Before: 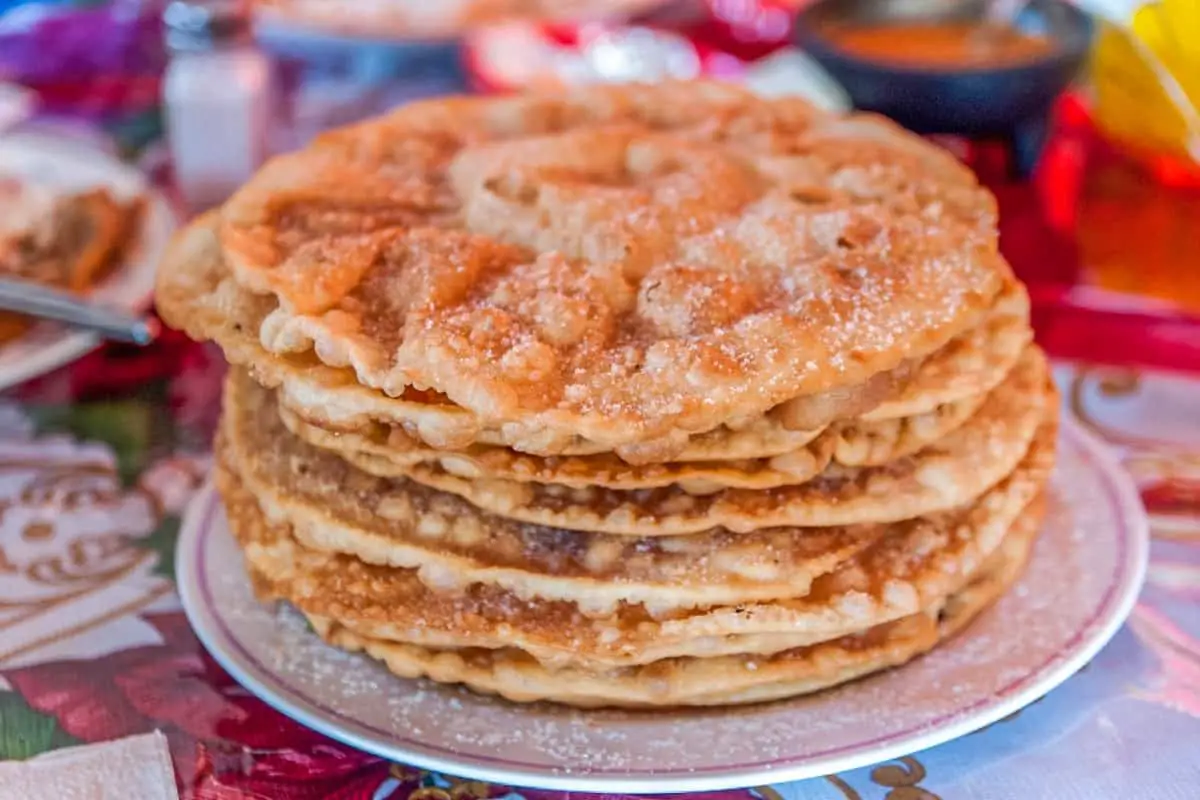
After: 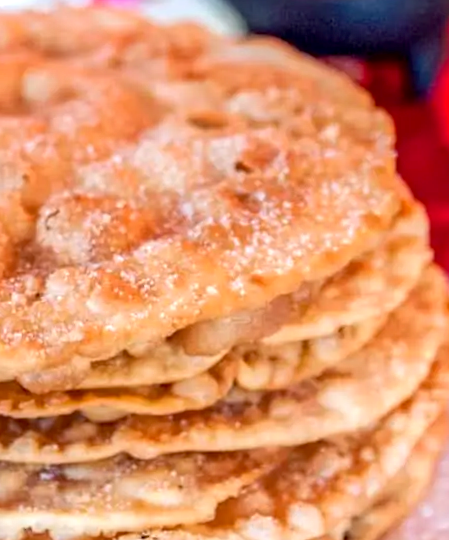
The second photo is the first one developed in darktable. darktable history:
crop and rotate: left 49.936%, top 10.094%, right 13.136%, bottom 24.256%
rotate and perspective: rotation -1.17°, automatic cropping off
exposure: black level correction 0.003, exposure 0.383 EV, compensate highlight preservation false
